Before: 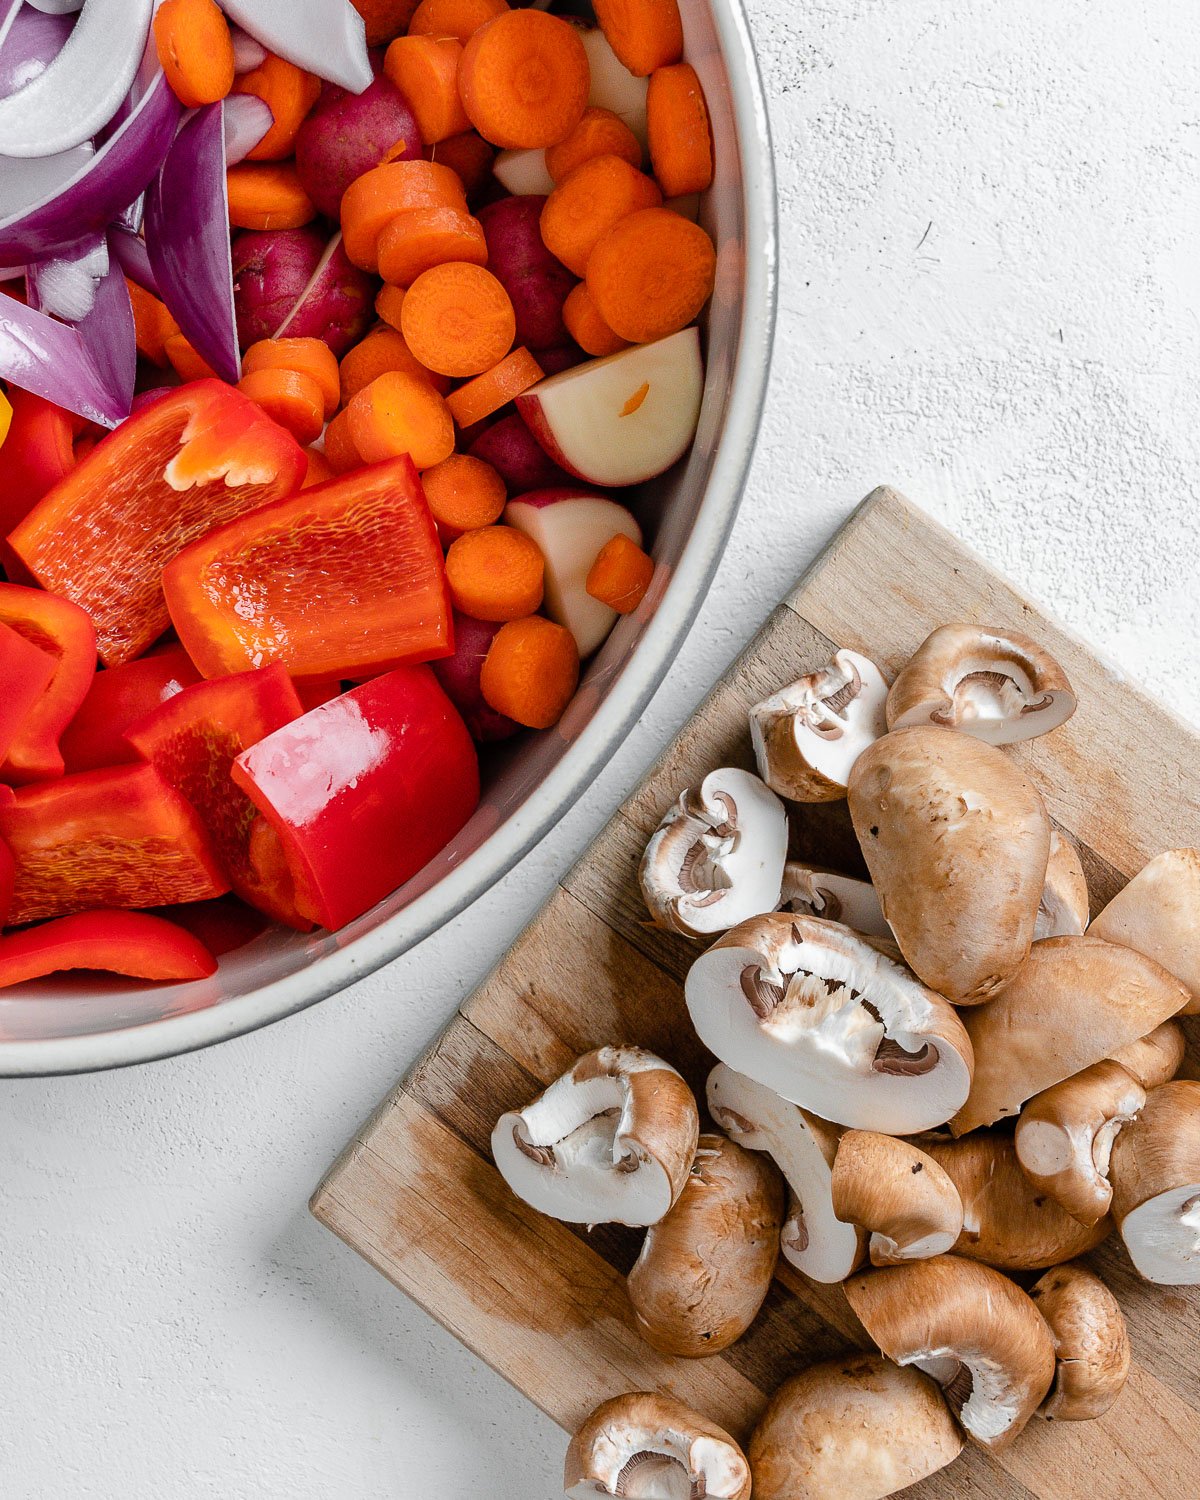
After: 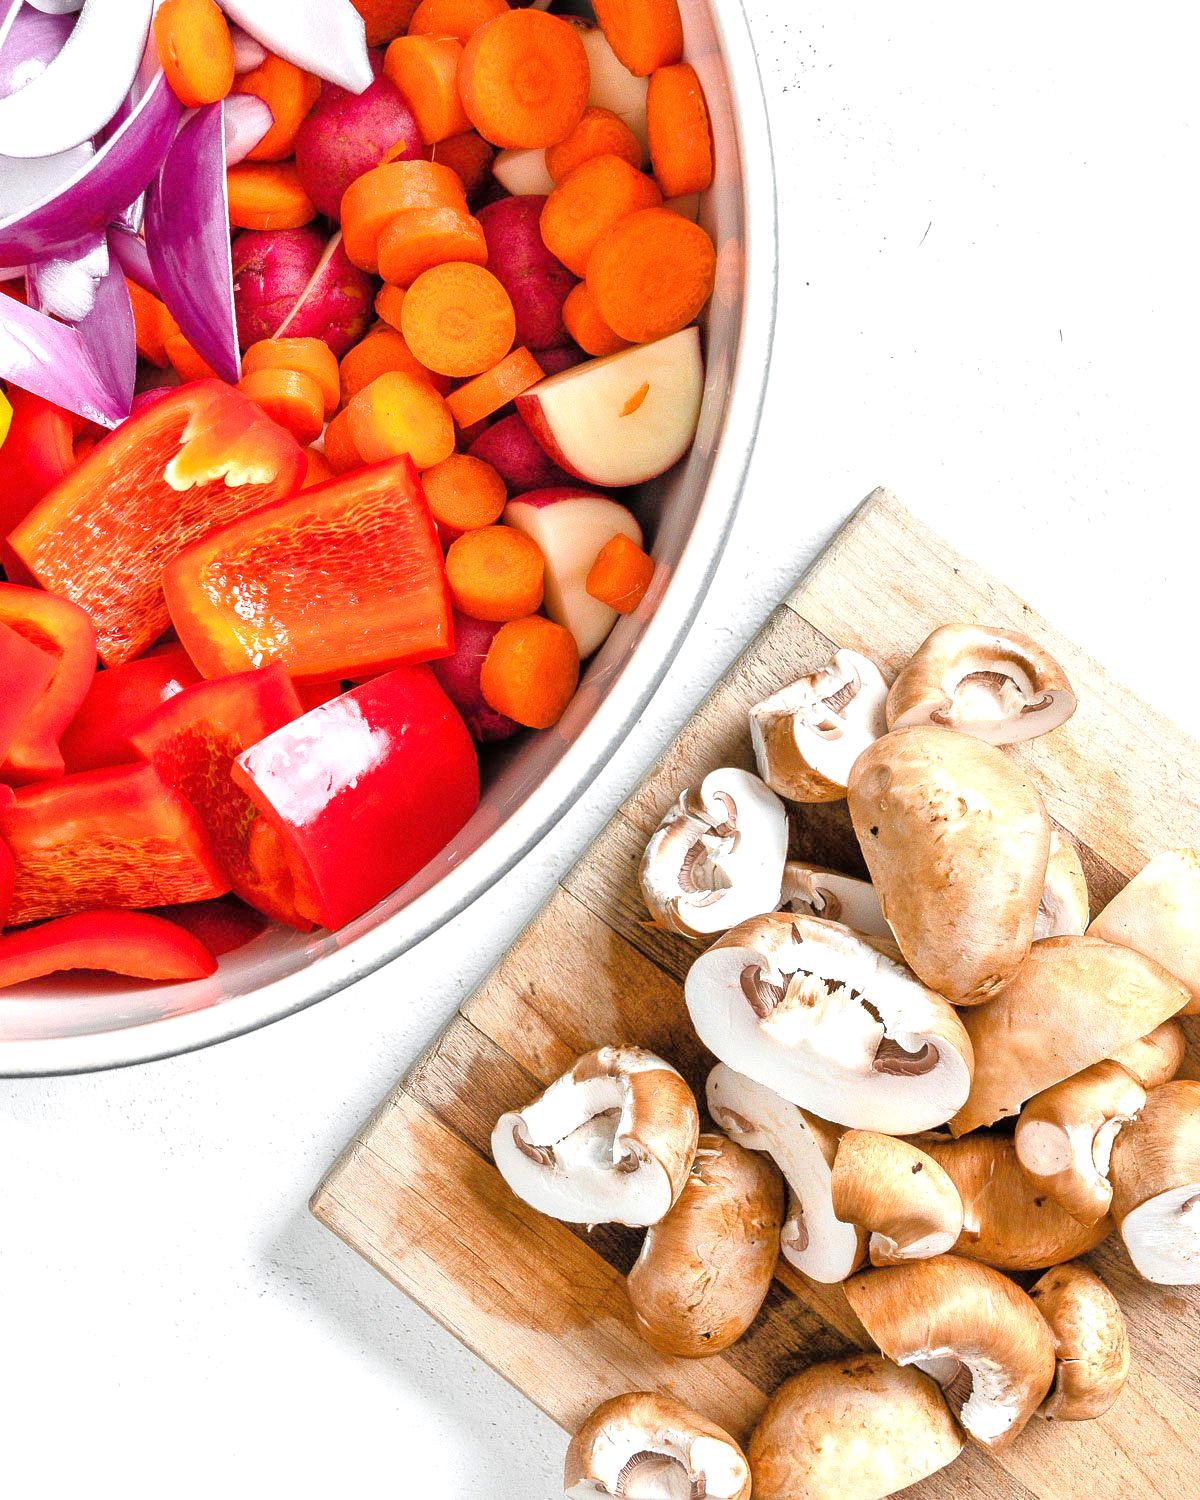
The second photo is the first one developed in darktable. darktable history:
tone equalizer: -7 EV 0.15 EV, -6 EV 0.6 EV, -5 EV 1.15 EV, -4 EV 1.33 EV, -3 EV 1.15 EV, -2 EV 0.6 EV, -1 EV 0.15 EV, mask exposure compensation -0.5 EV
exposure: black level correction 0, exposure 0.95 EV, compensate exposure bias true, compensate highlight preservation false
